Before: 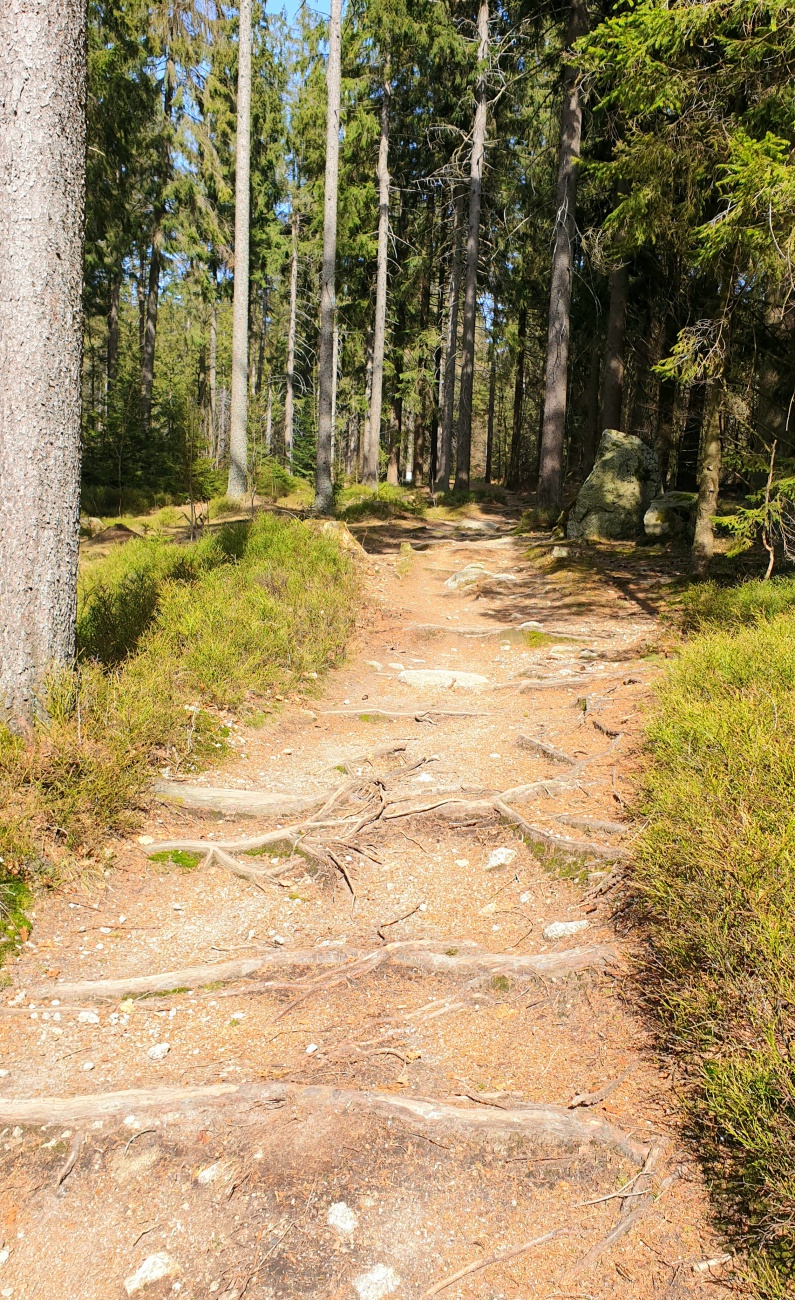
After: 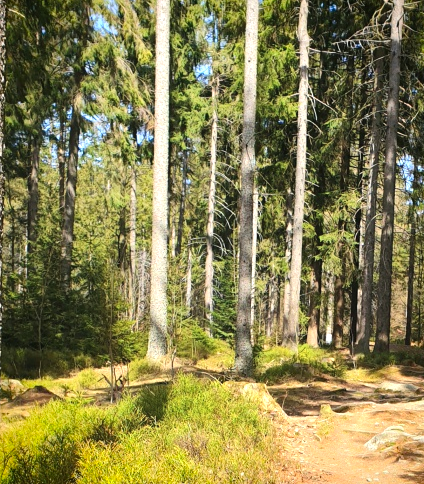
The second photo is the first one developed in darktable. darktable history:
crop: left 10.142%, top 10.625%, right 36.466%, bottom 52.101%
tone equalizer: on, module defaults
vignetting: fall-off radius 63.67%, saturation 0.386
exposure: black level correction -0.002, exposure 0.541 EV, compensate highlight preservation false
